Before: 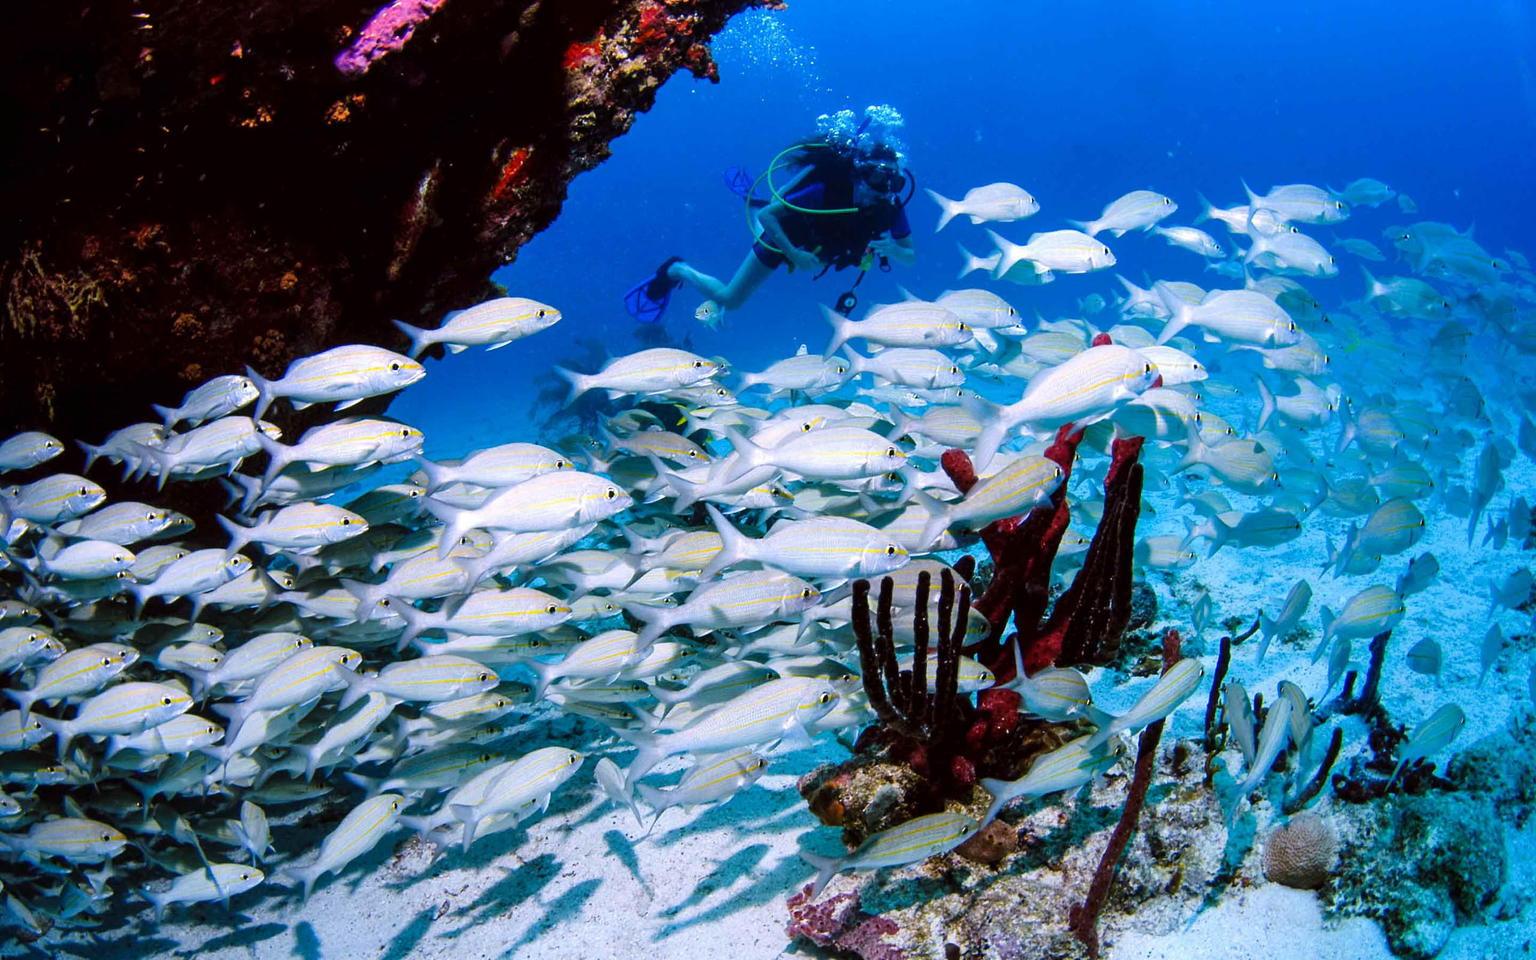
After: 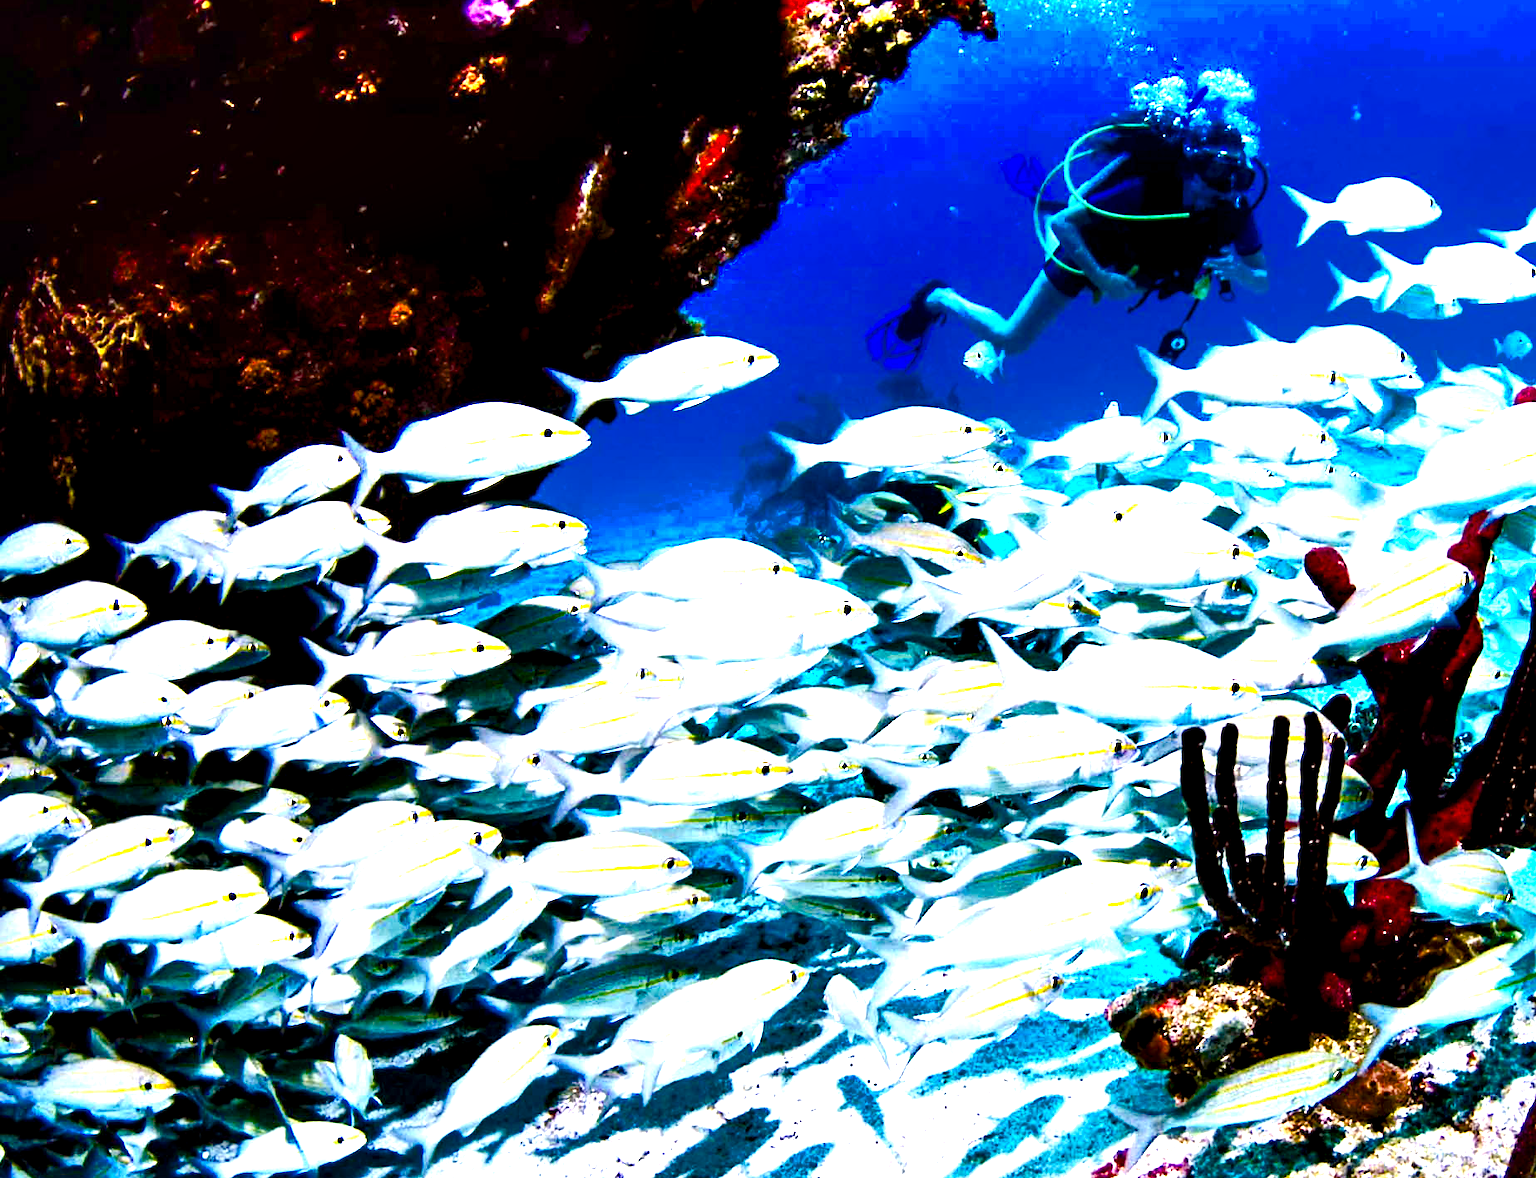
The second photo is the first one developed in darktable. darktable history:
exposure: black level correction 0, exposure 1.2 EV, compensate exposure bias true, compensate highlight preservation false
contrast equalizer: octaves 7, y [[0.6 ×6], [0.55 ×6], [0 ×6], [0 ×6], [0 ×6]]
crop: top 5.743%, right 27.842%, bottom 5.645%
color balance rgb: highlights gain › chroma 2.056%, highlights gain › hue 72°, perceptual saturation grading › global saturation 27.829%, perceptual saturation grading › highlights -25.699%, perceptual saturation grading › mid-tones 25.356%, perceptual saturation grading › shadows 50.178%, perceptual brilliance grading › global brilliance 18.226%, saturation formula JzAzBz (2021)
